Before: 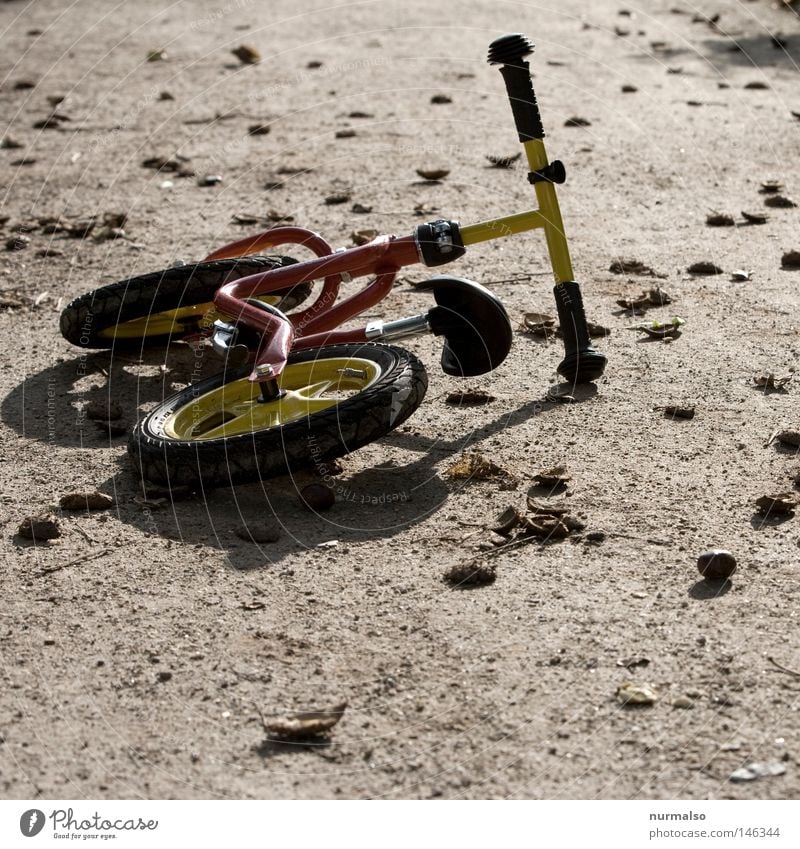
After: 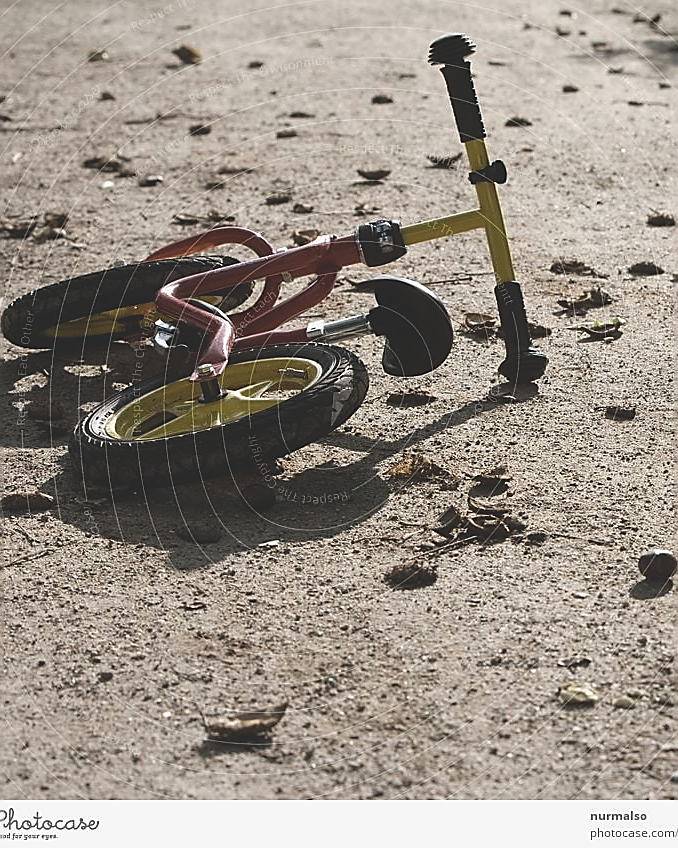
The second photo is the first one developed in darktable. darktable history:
exposure: black level correction -0.025, exposure -0.119 EV, compensate exposure bias true, compensate highlight preservation false
crop: left 7.384%, right 7.838%
sharpen: radius 1.36, amount 1.243, threshold 0.706
